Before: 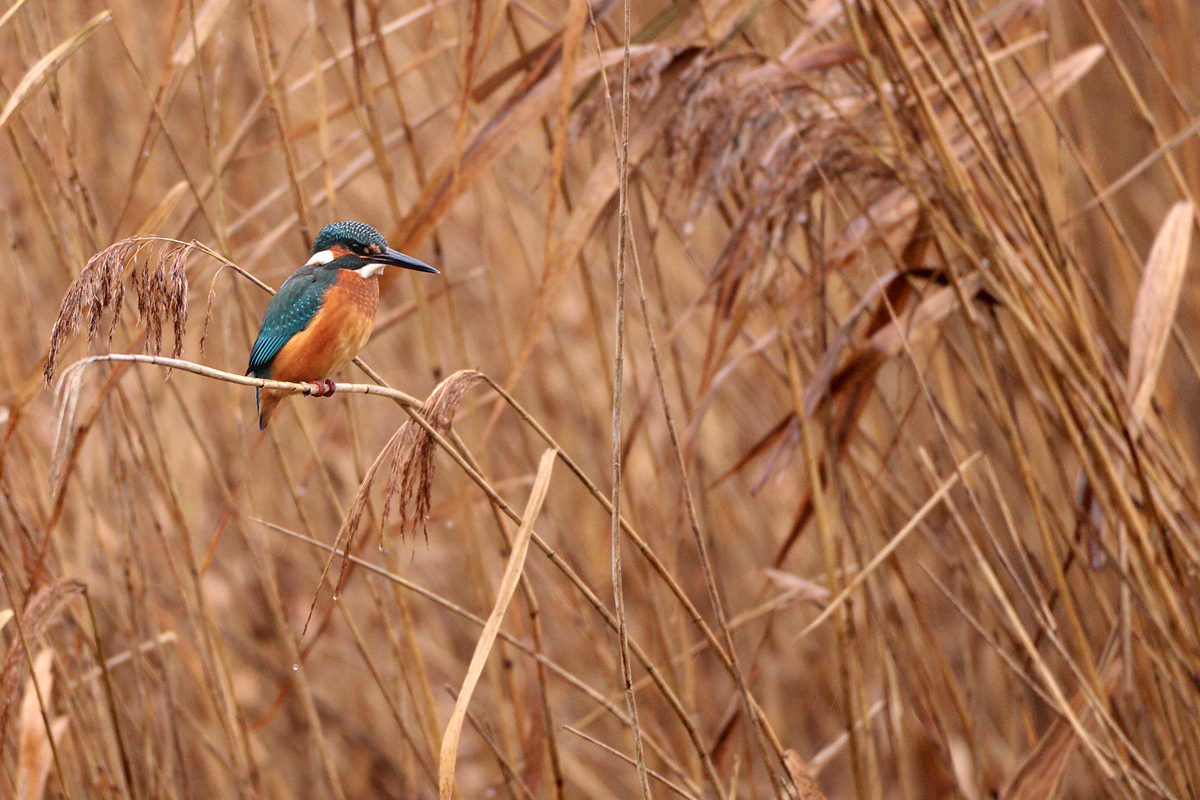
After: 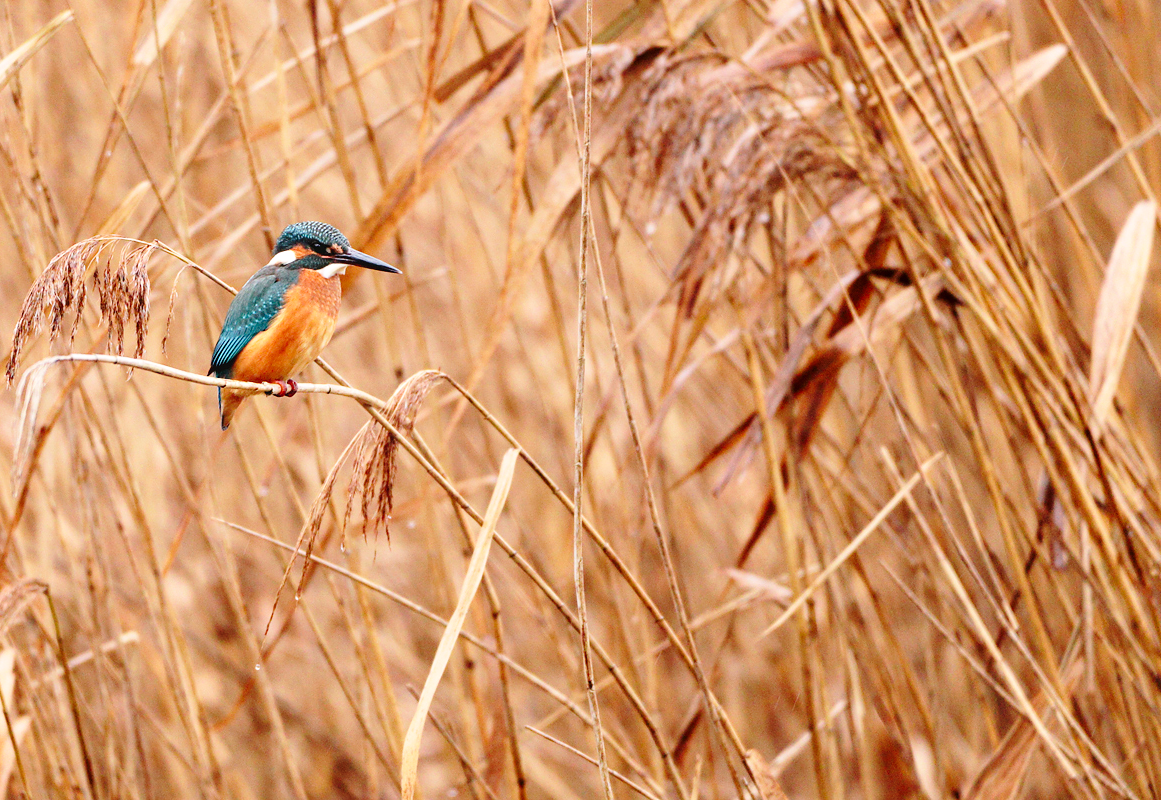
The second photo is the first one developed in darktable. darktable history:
crop and rotate: left 3.238%
base curve: curves: ch0 [(0, 0) (0.028, 0.03) (0.121, 0.232) (0.46, 0.748) (0.859, 0.968) (1, 1)], preserve colors none
